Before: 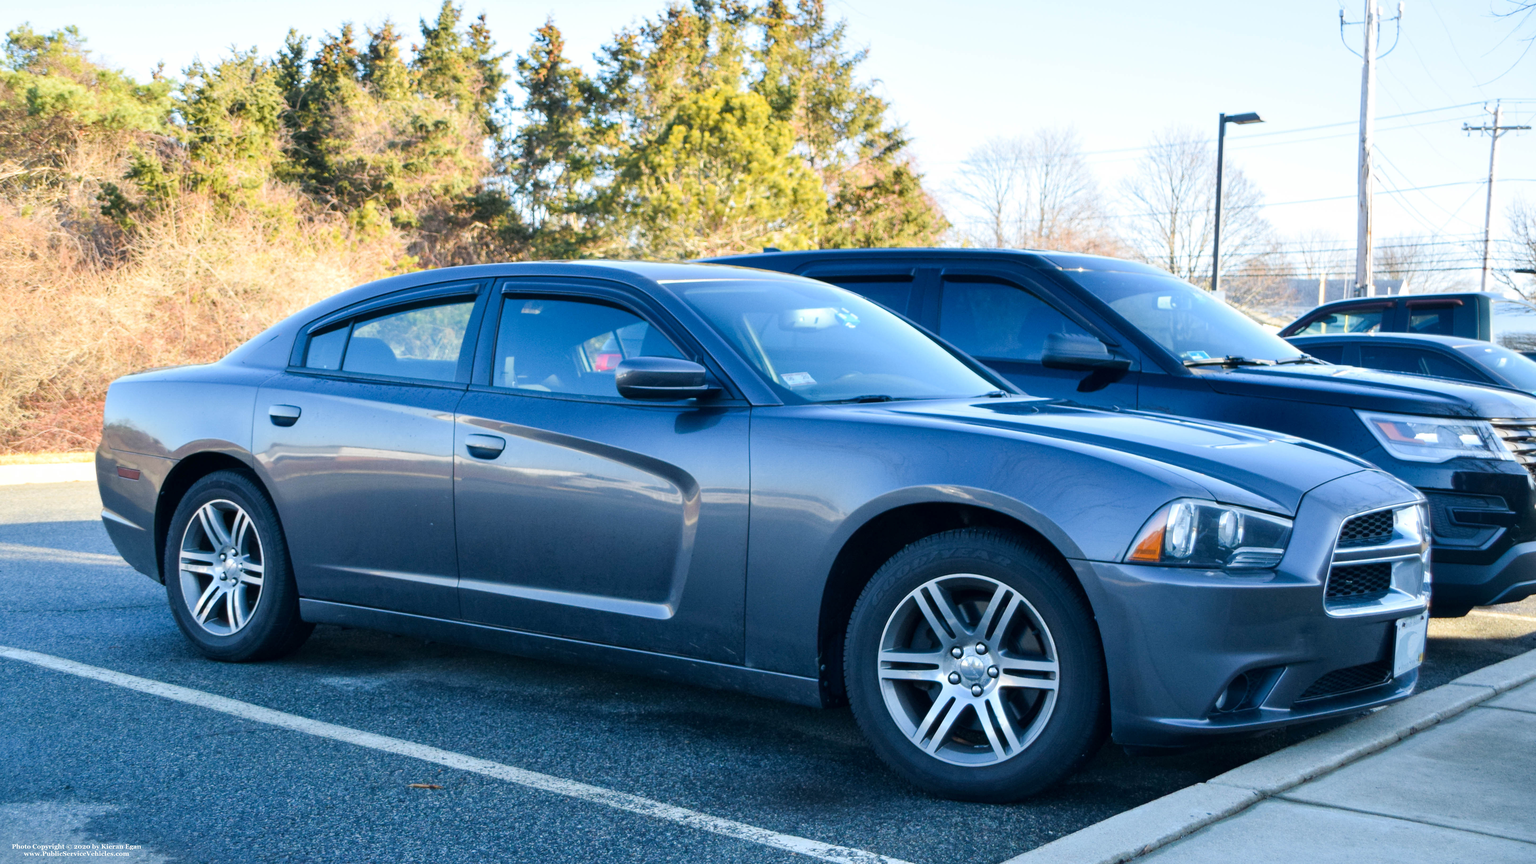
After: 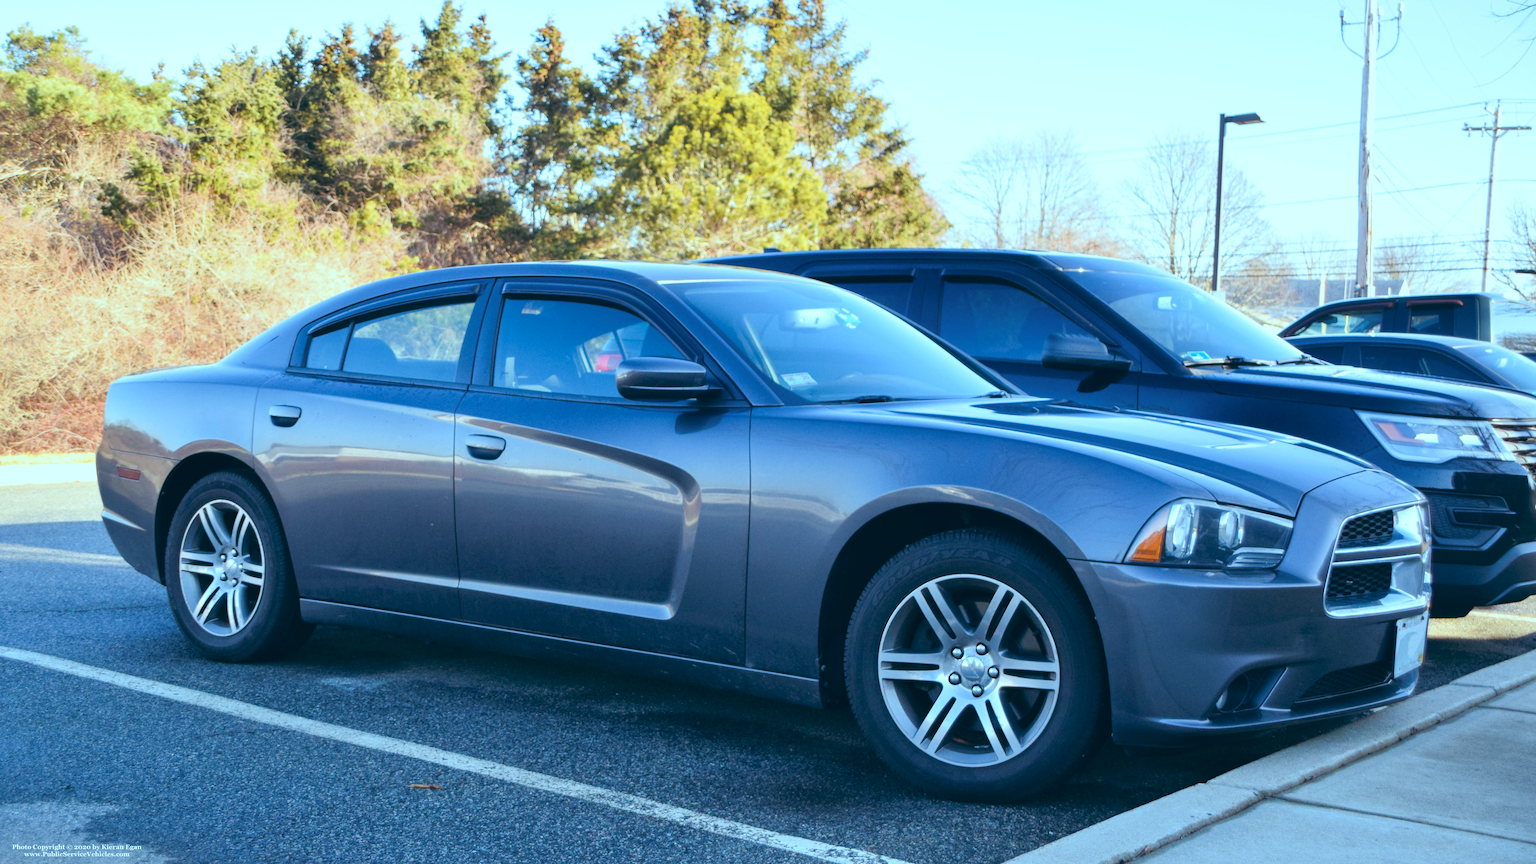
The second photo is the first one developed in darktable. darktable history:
color balance: lift [1.003, 0.993, 1.001, 1.007], gamma [1.018, 1.072, 0.959, 0.928], gain [0.974, 0.873, 1.031, 1.127]
